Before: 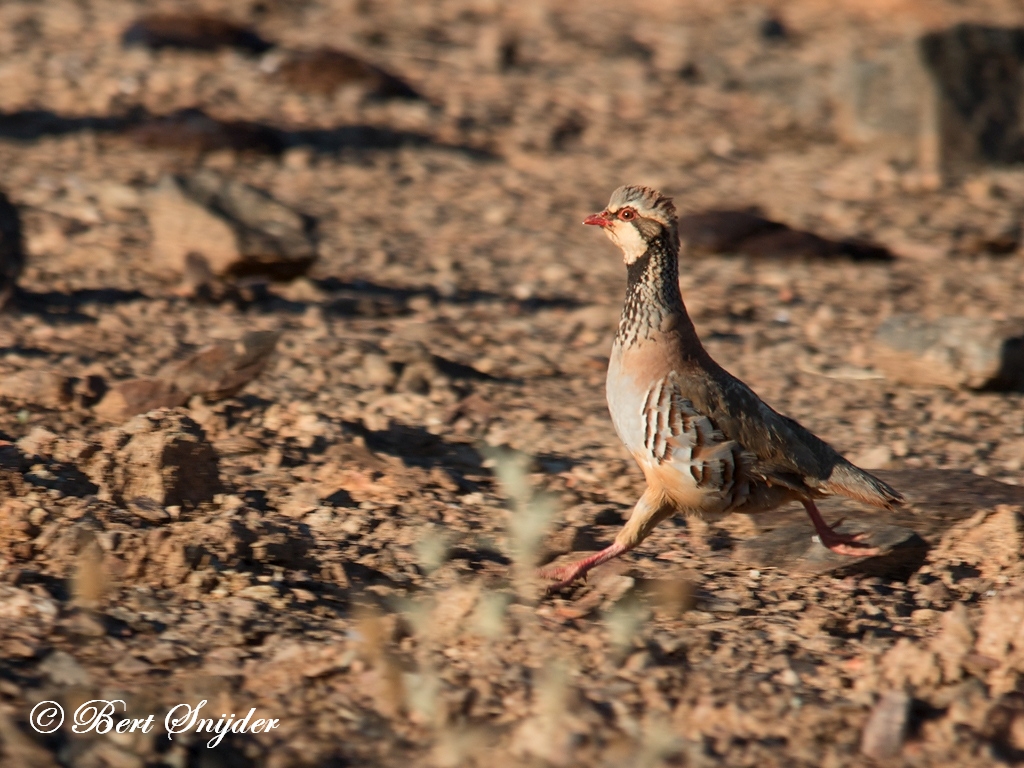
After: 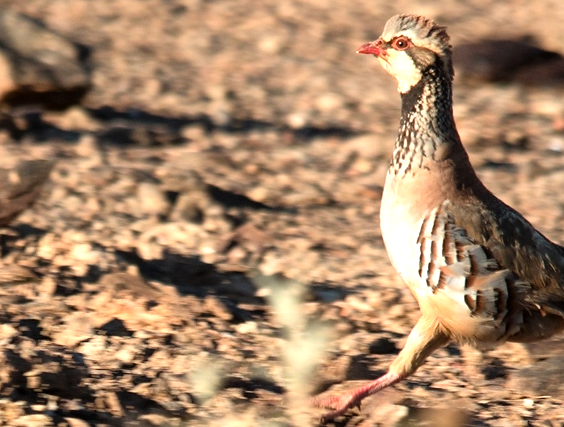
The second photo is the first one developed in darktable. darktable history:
tone equalizer: -8 EV -0.752 EV, -7 EV -0.732 EV, -6 EV -0.635 EV, -5 EV -0.425 EV, -3 EV 0.384 EV, -2 EV 0.6 EV, -1 EV 0.677 EV, +0 EV 0.765 EV
exposure: exposure 0.187 EV, compensate highlight preservation false
crop and rotate: left 22.095%, top 22.334%, right 22.751%, bottom 22.03%
